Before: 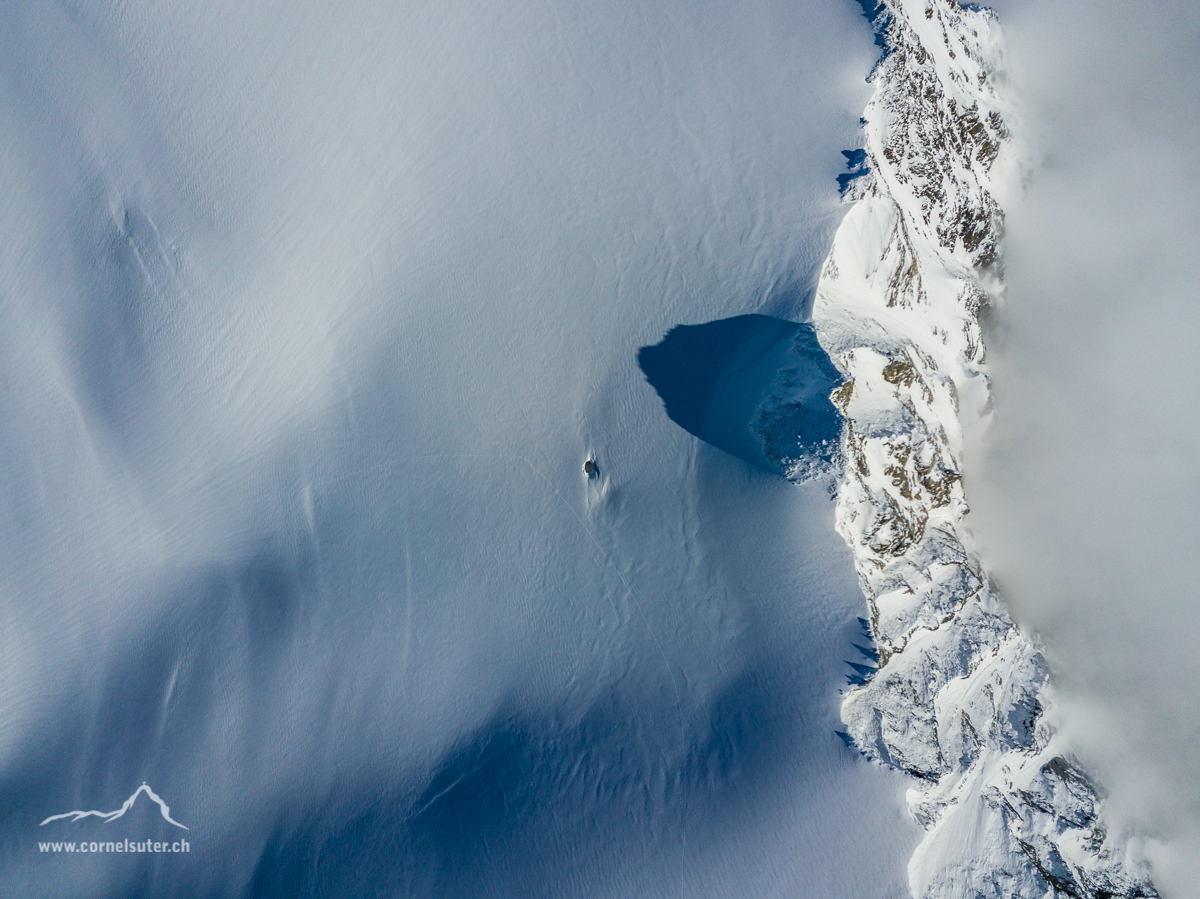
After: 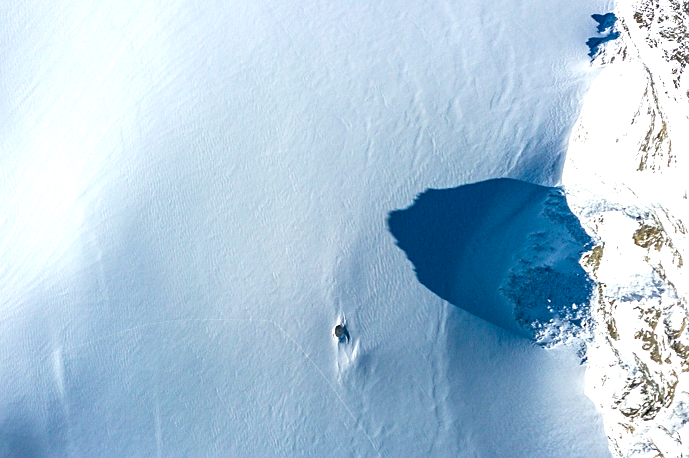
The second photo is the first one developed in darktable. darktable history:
levels: levels [0, 0.374, 0.749]
sharpen: amount 0.205
crop: left 20.861%, top 15.222%, right 21.649%, bottom 33.771%
